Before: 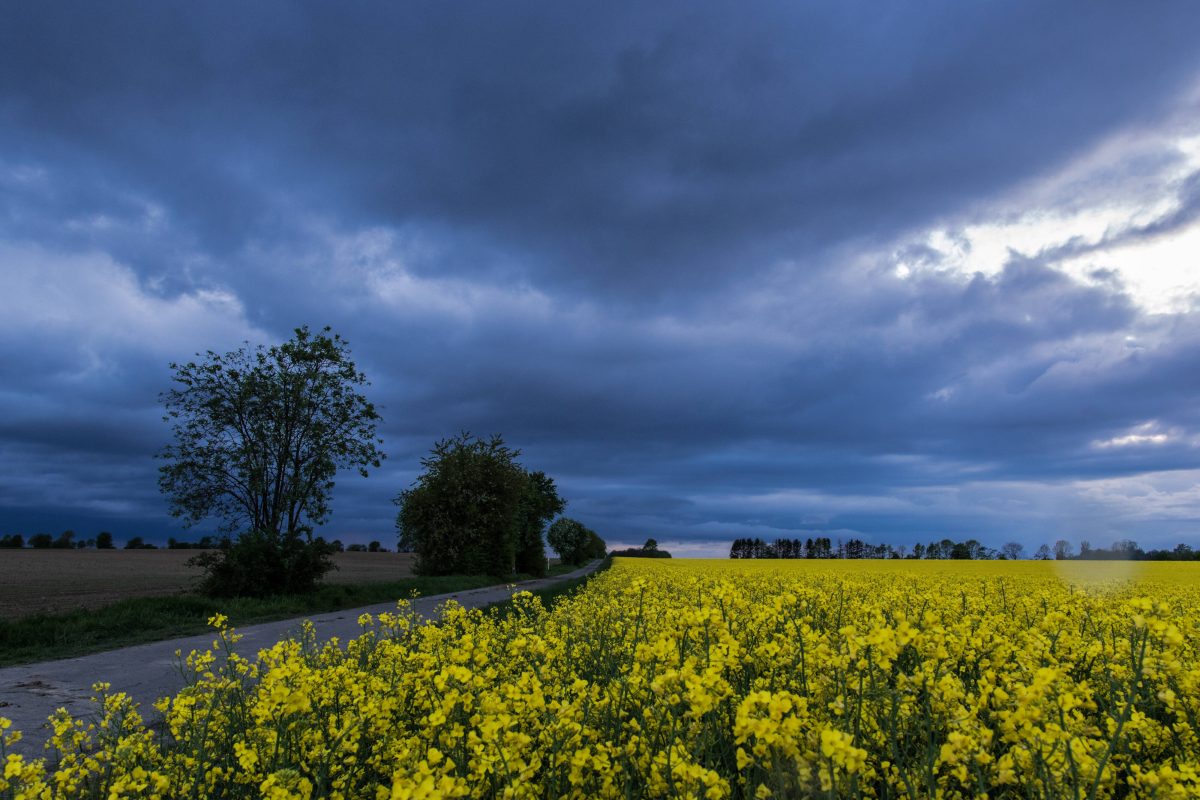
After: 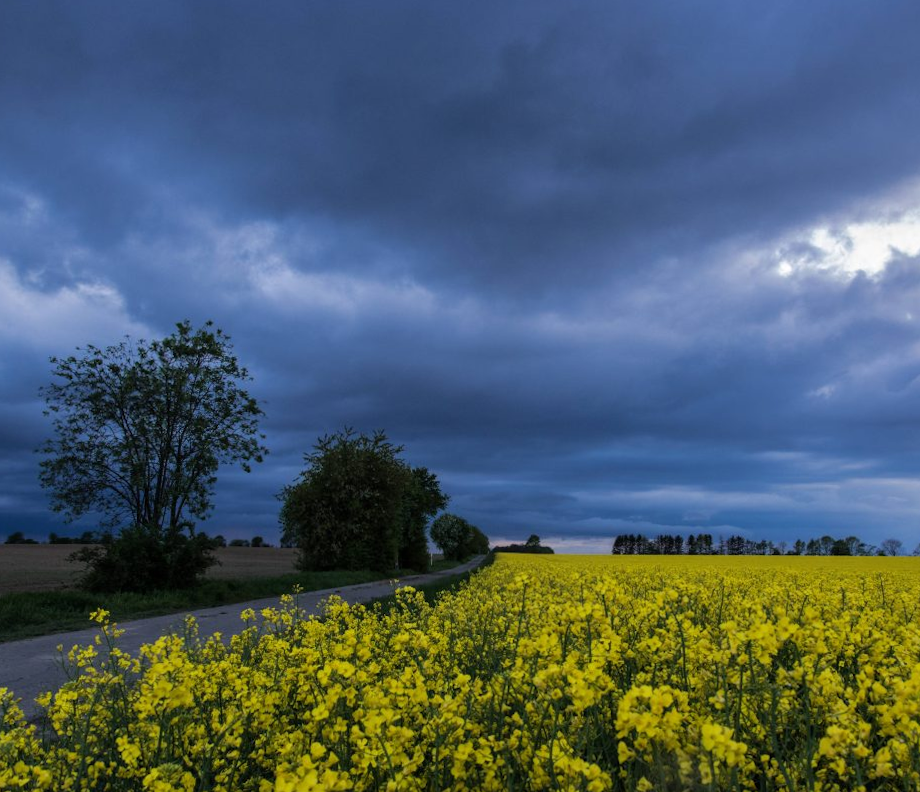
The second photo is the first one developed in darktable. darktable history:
rotate and perspective: rotation 0.174°, lens shift (vertical) 0.013, lens shift (horizontal) 0.019, shear 0.001, automatic cropping original format, crop left 0.007, crop right 0.991, crop top 0.016, crop bottom 0.997
crop: left 9.88%, right 12.664%
